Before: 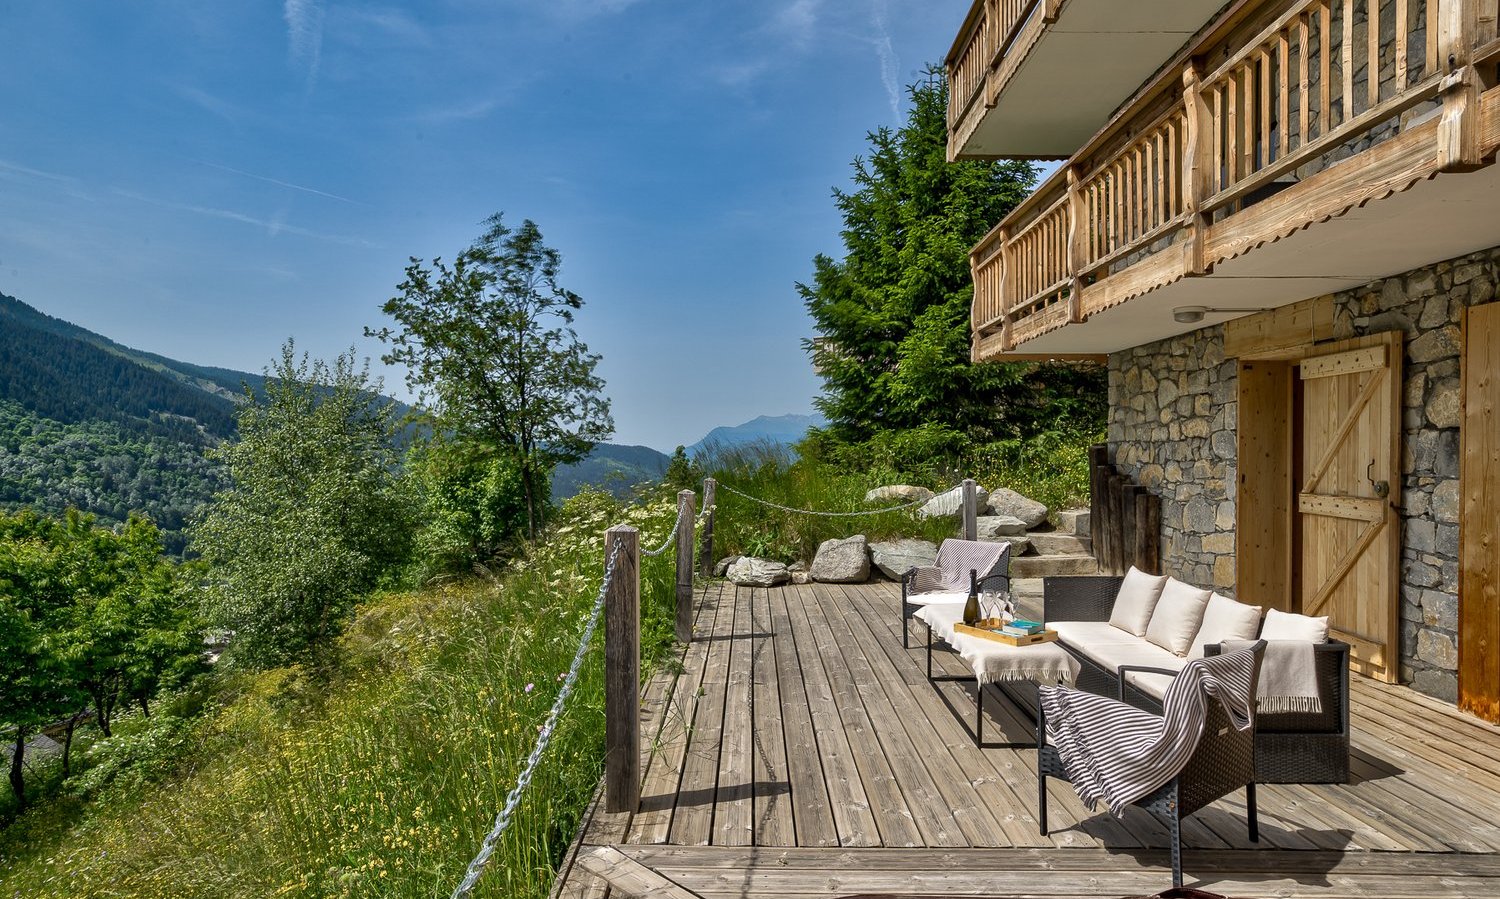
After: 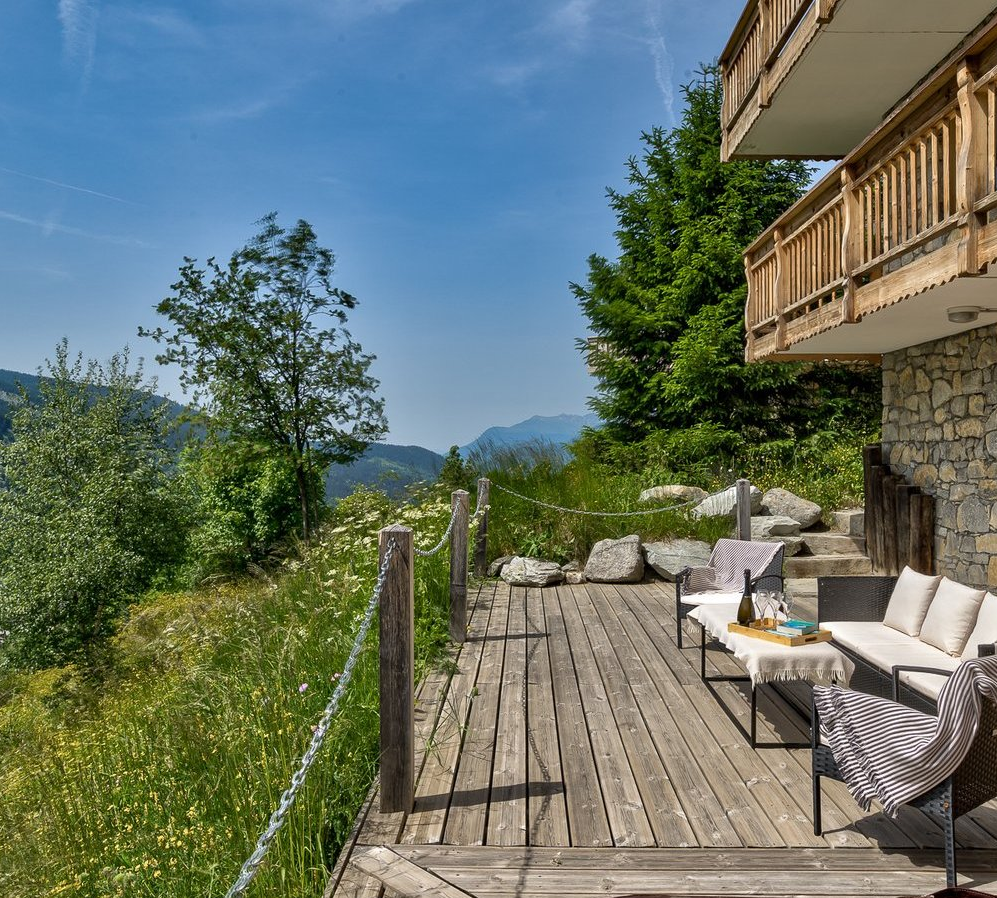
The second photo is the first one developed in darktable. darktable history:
crop and rotate: left 15.095%, right 18.39%
